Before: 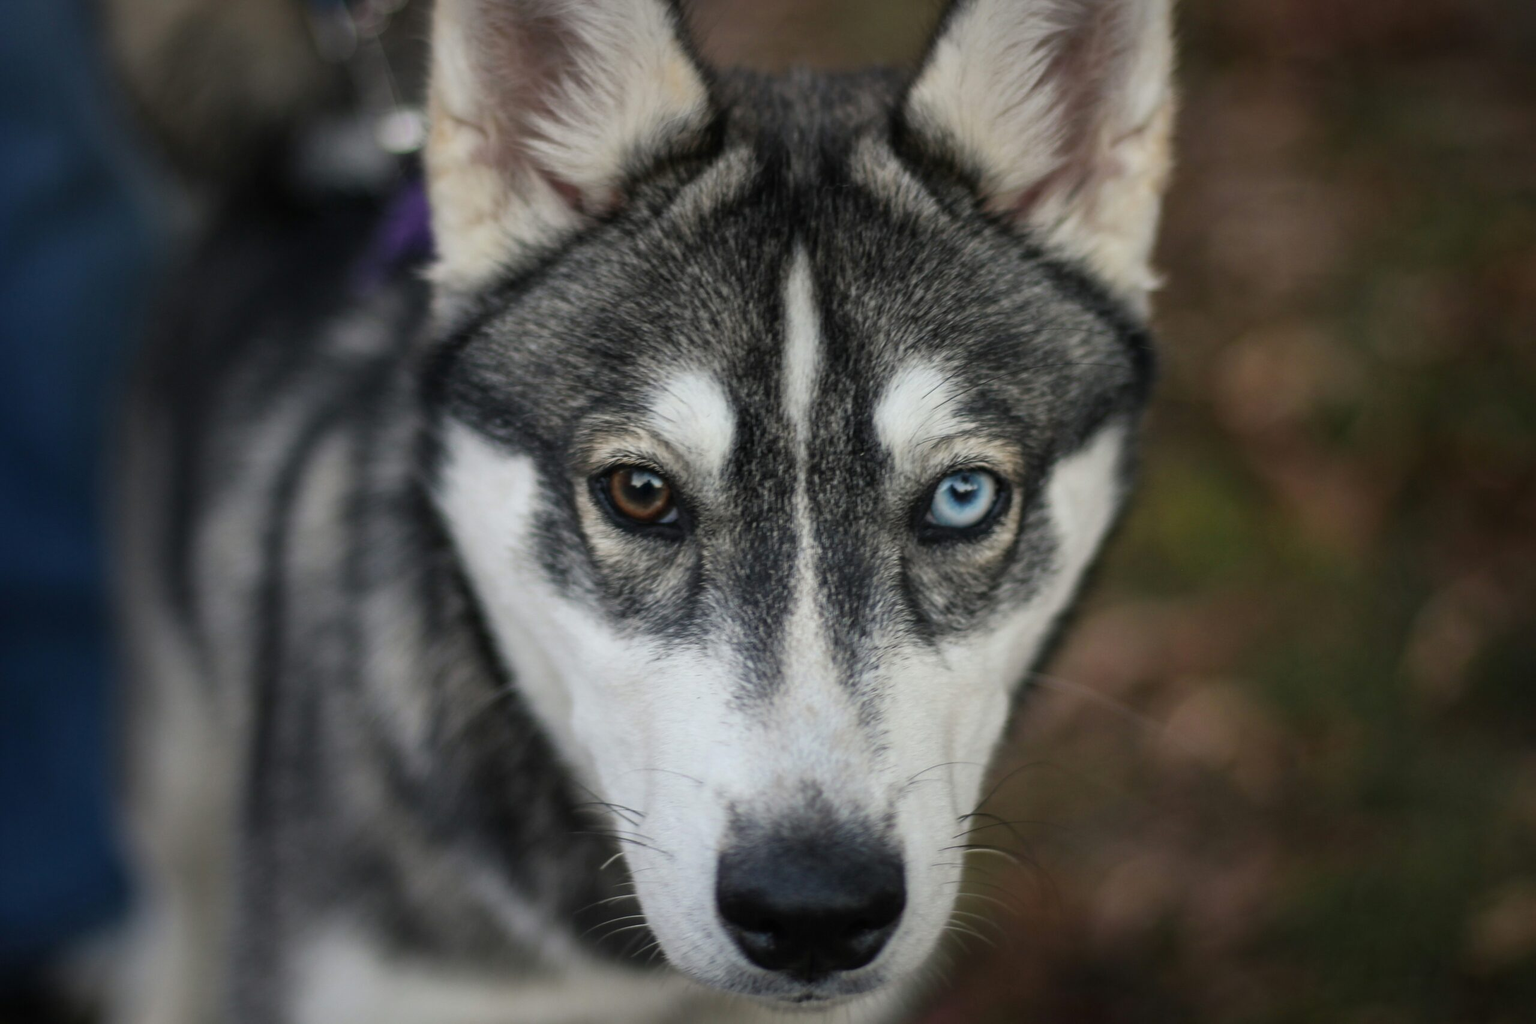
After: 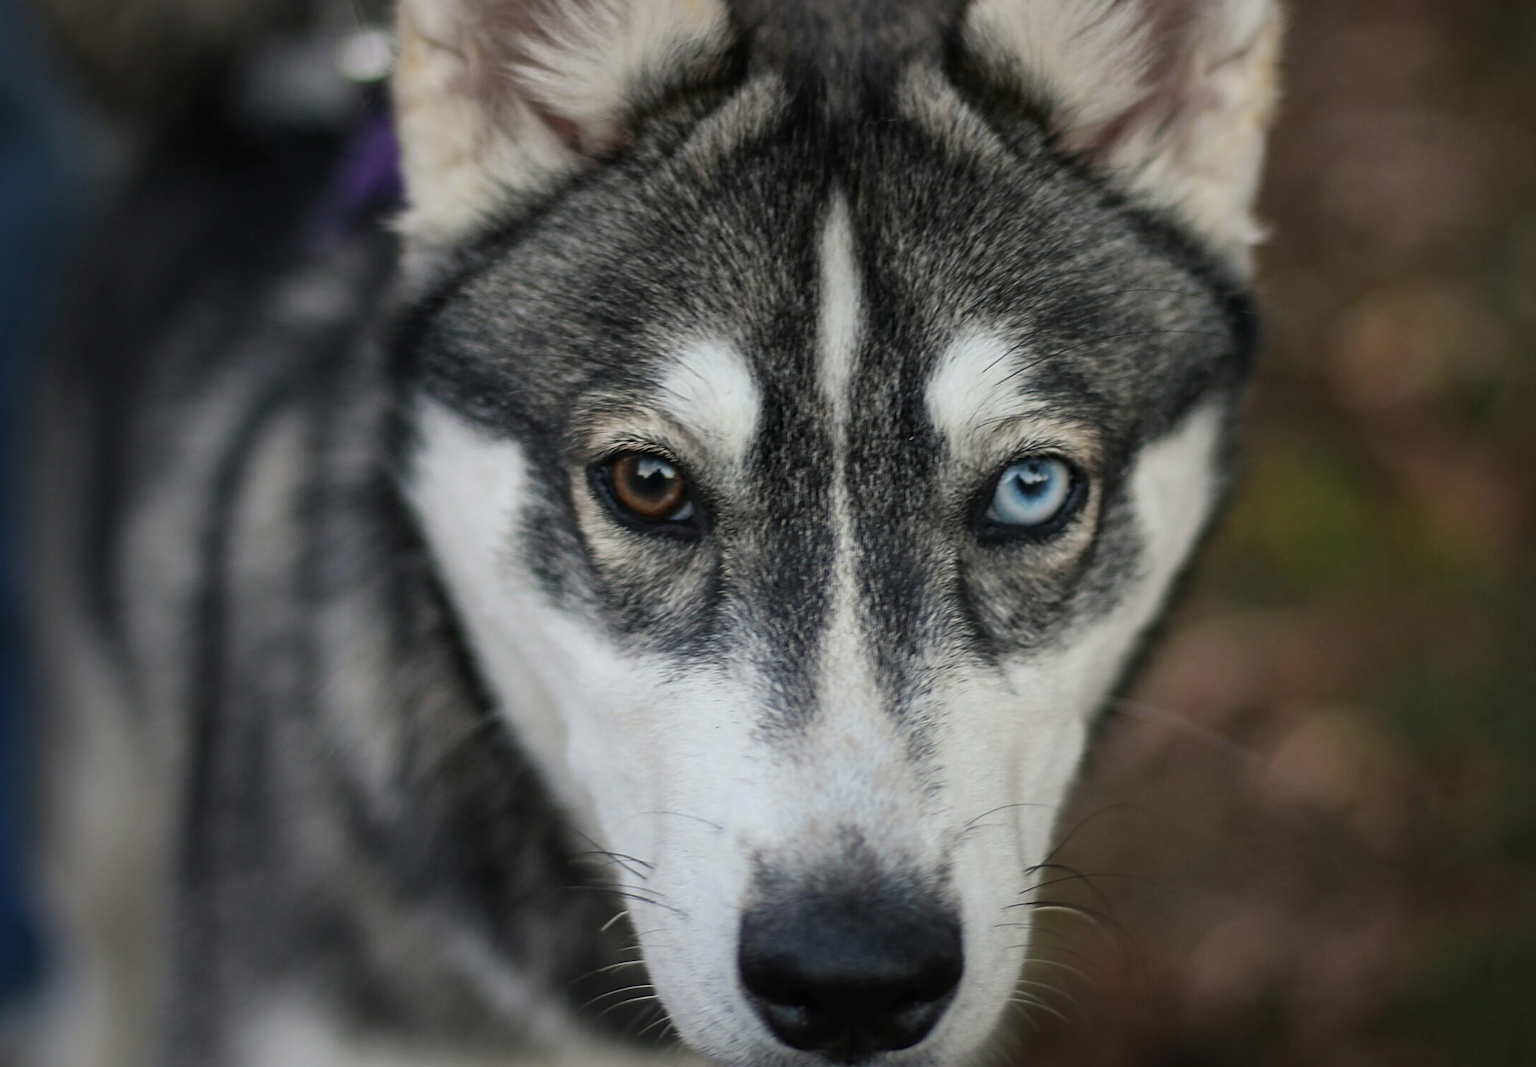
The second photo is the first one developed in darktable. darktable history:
crop: left 6.121%, top 8.28%, right 9.527%, bottom 3.792%
exposure: exposure -0.057 EV, compensate highlight preservation false
sharpen: on, module defaults
